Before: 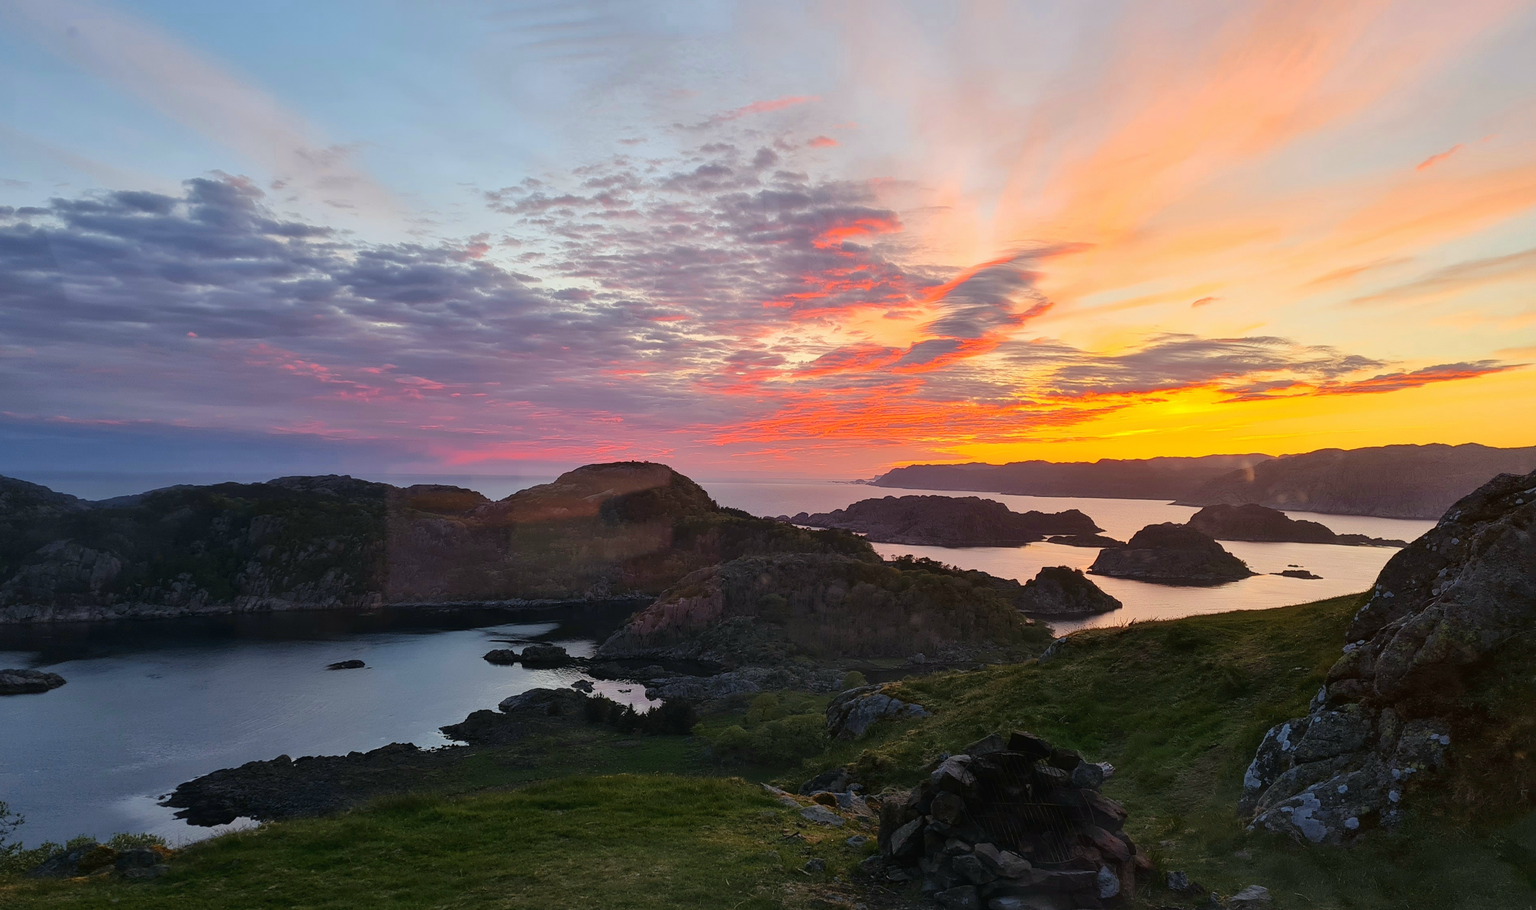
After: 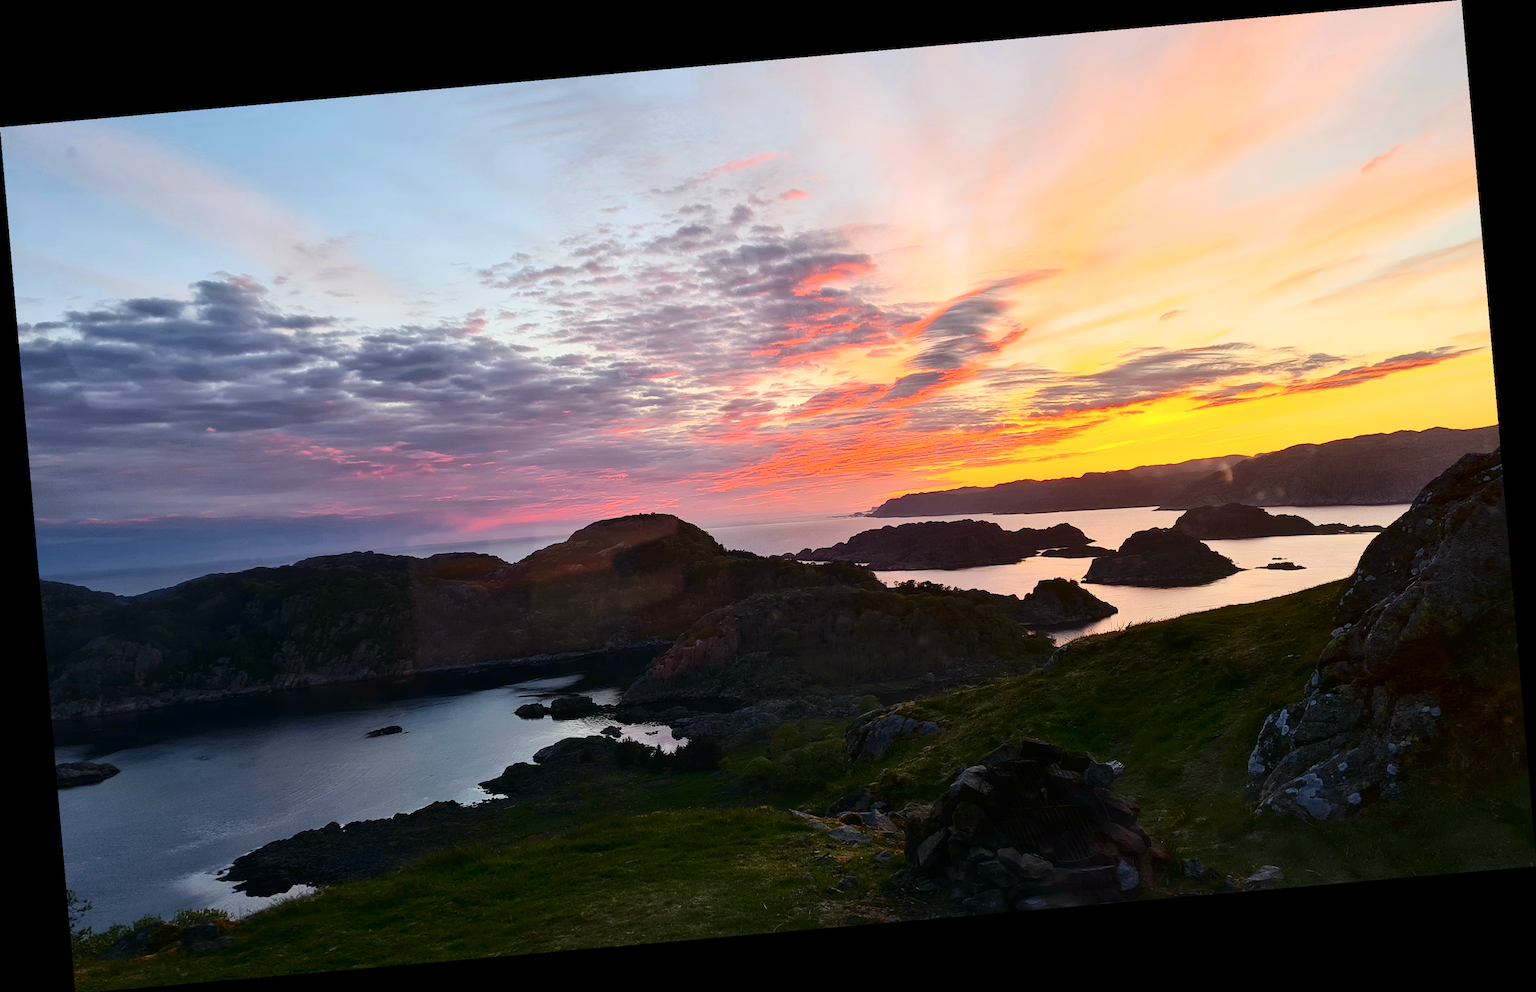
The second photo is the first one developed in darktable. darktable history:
contrast brightness saturation: contrast 0.28
rotate and perspective: rotation -4.98°, automatic cropping off
